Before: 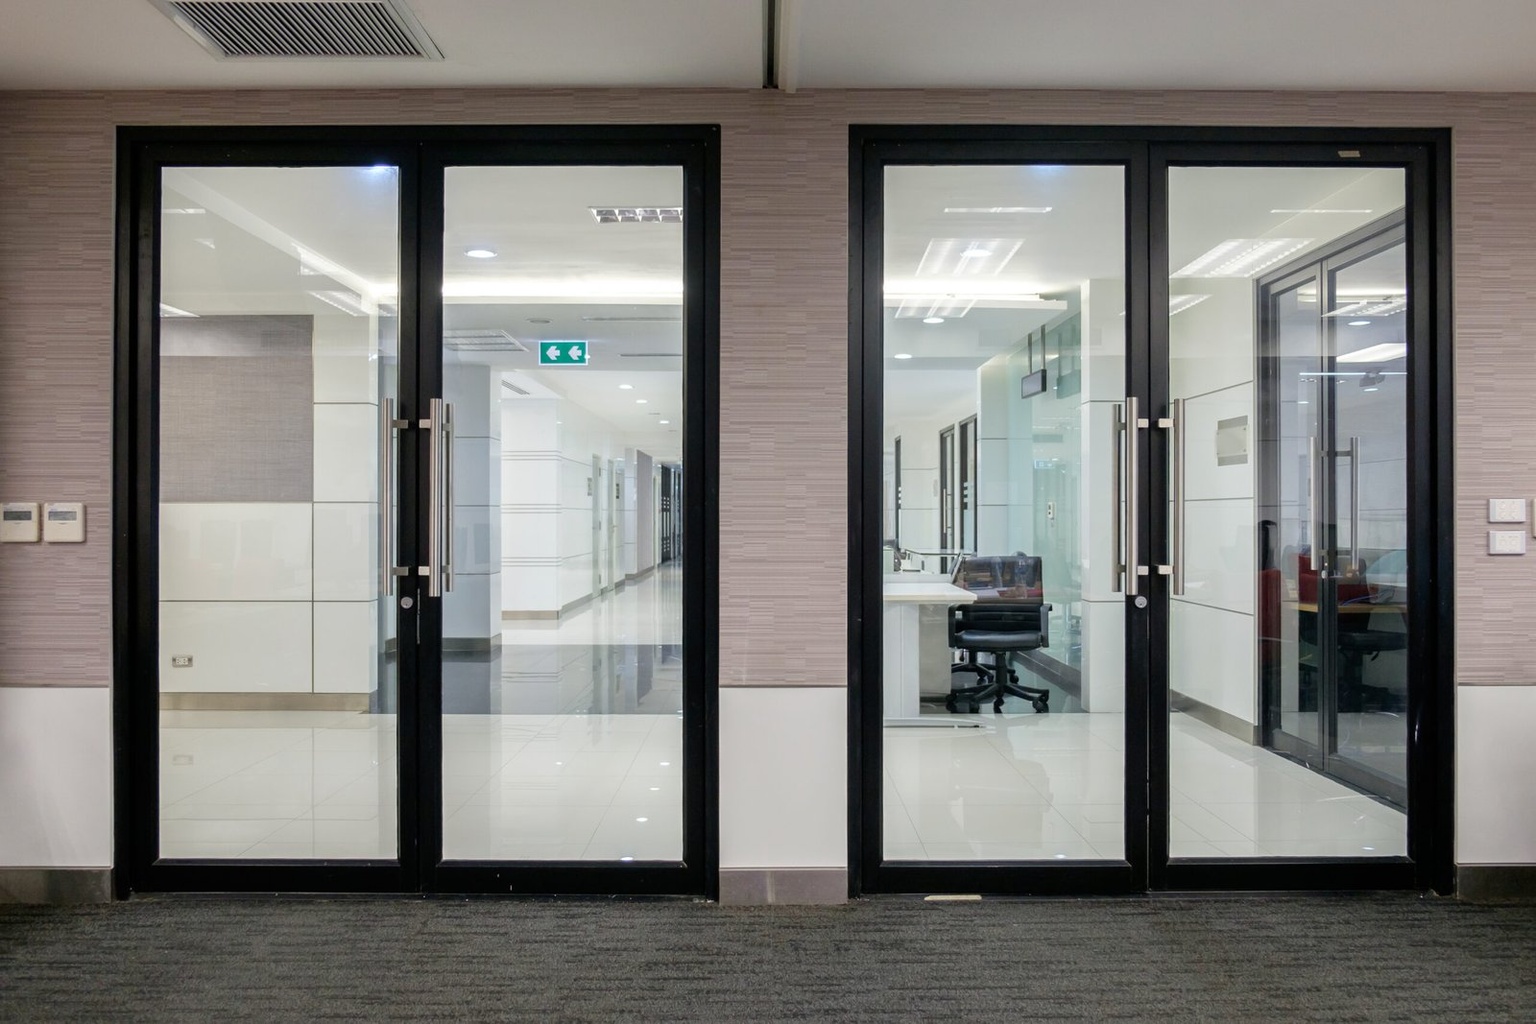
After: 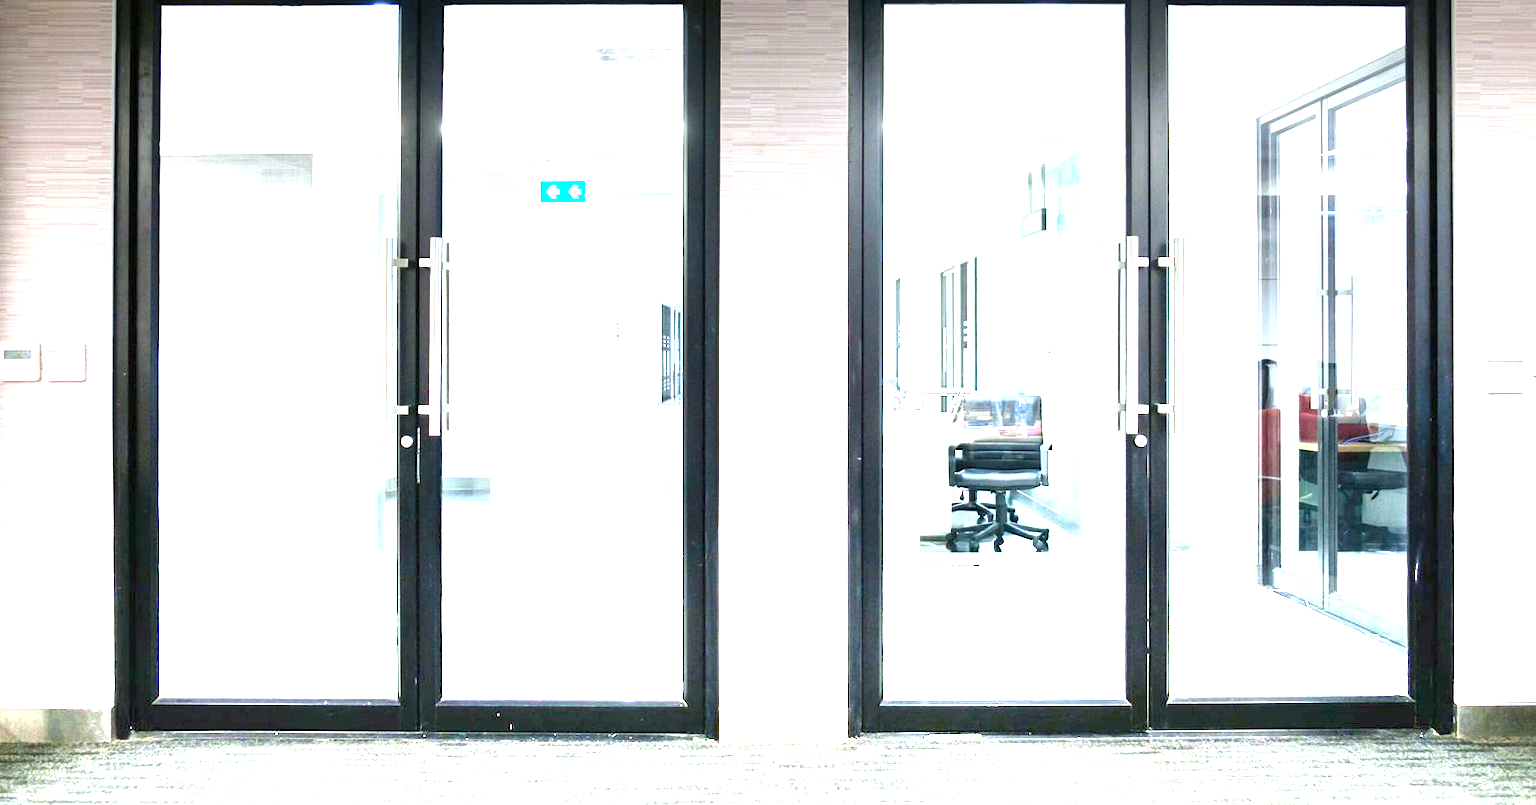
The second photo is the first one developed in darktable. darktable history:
crop and rotate: top 15.774%, bottom 5.506%
exposure: black level correction 0, exposure 1.741 EV, compensate exposure bias true, compensate highlight preservation false
graduated density: density -3.9 EV
color calibration: illuminant Planckian (black body), adaptation linear Bradford (ICC v4), x 0.364, y 0.367, temperature 4417.56 K, saturation algorithm version 1 (2020)
tone equalizer: on, module defaults
color correction: saturation 0.99
